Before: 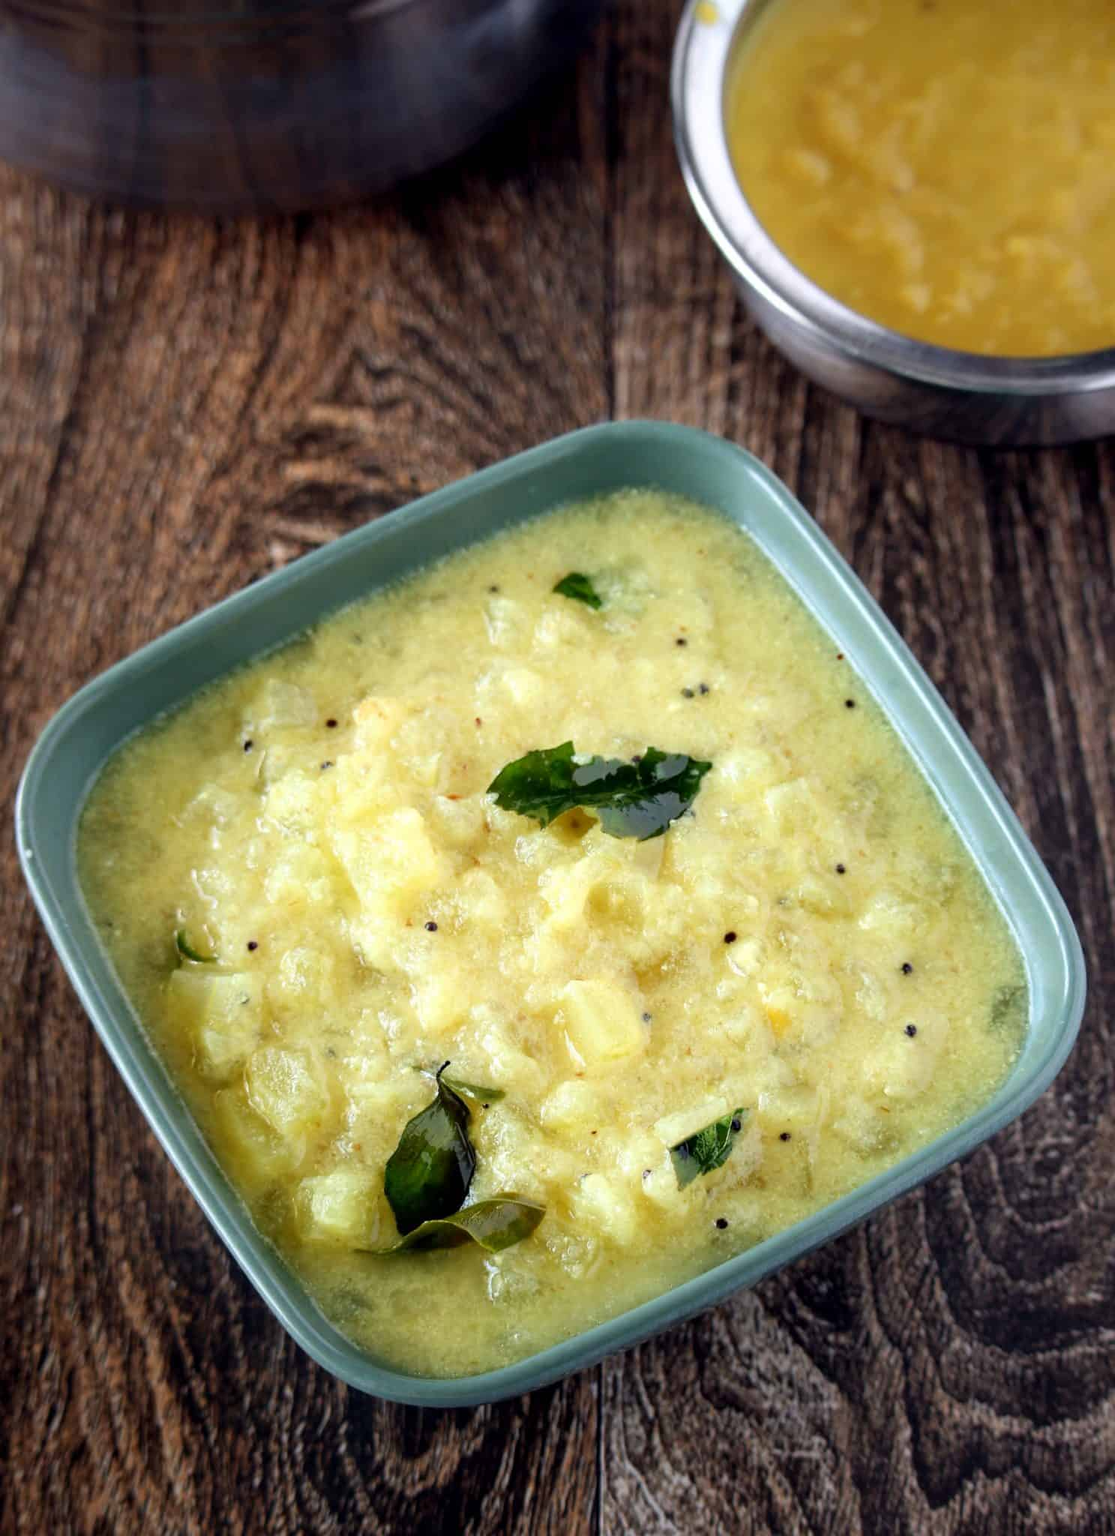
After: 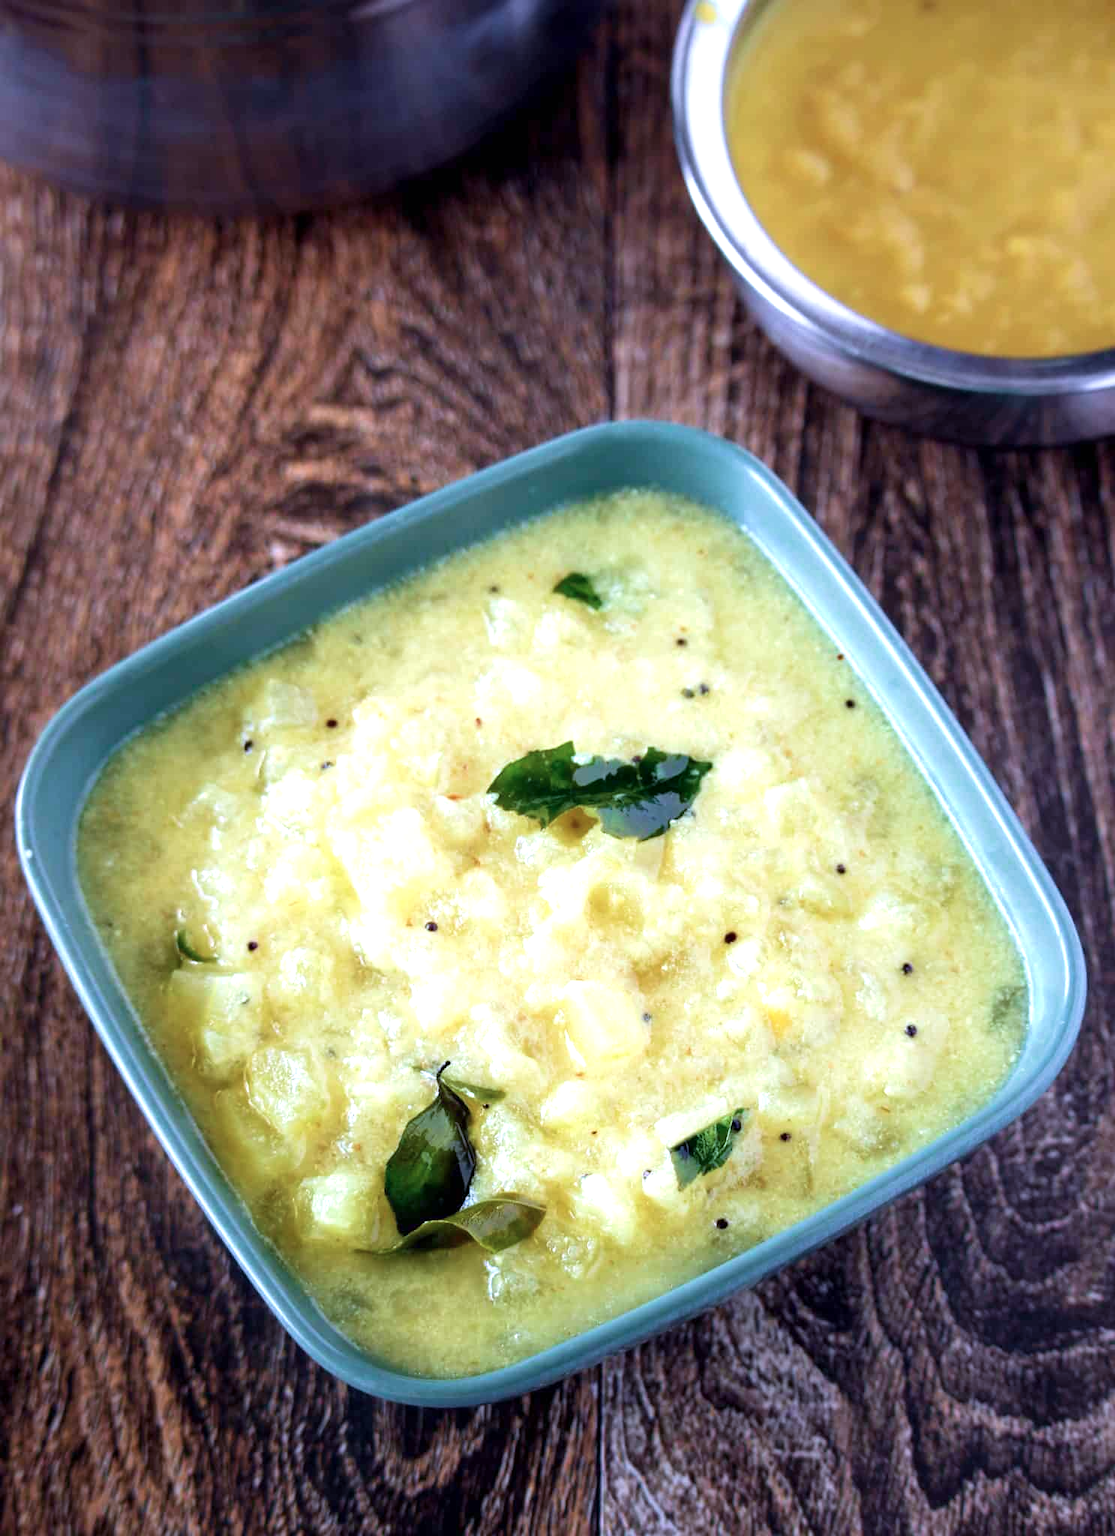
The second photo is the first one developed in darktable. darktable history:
color calibration: illuminant as shot in camera, x 0.377, y 0.392, temperature 4182.13 K
velvia: on, module defaults
exposure: exposure 0.459 EV, compensate highlight preservation false
